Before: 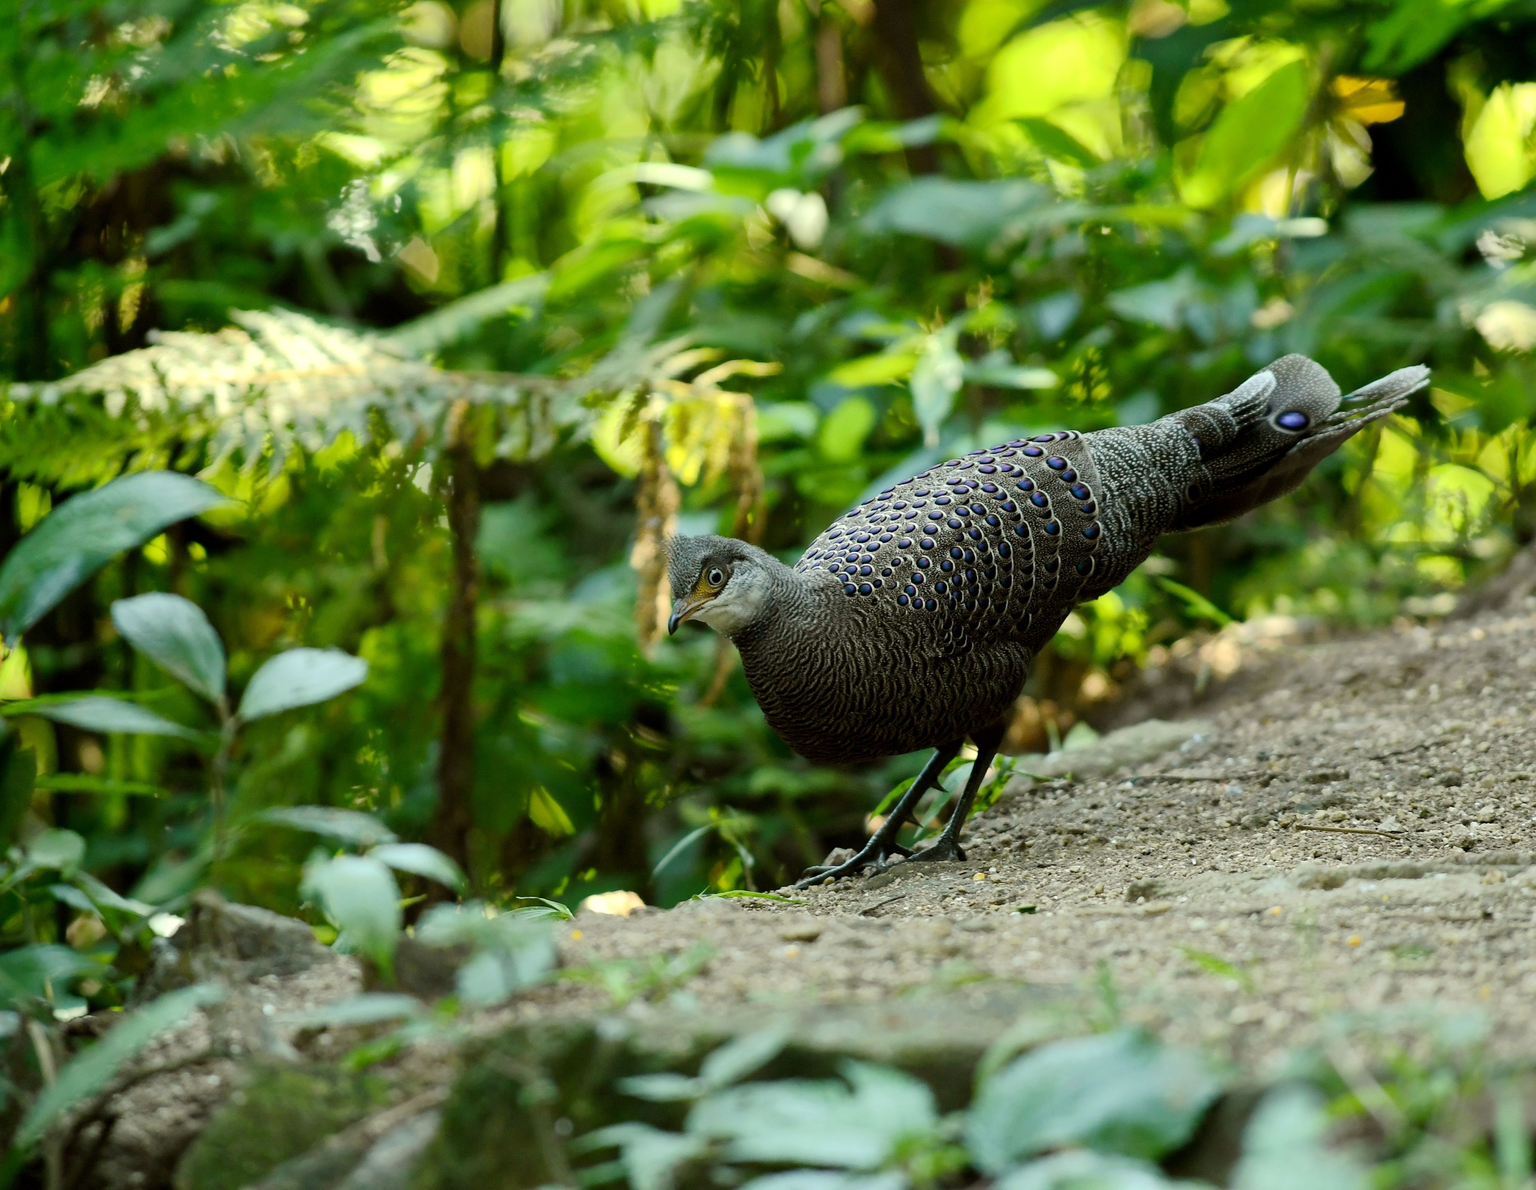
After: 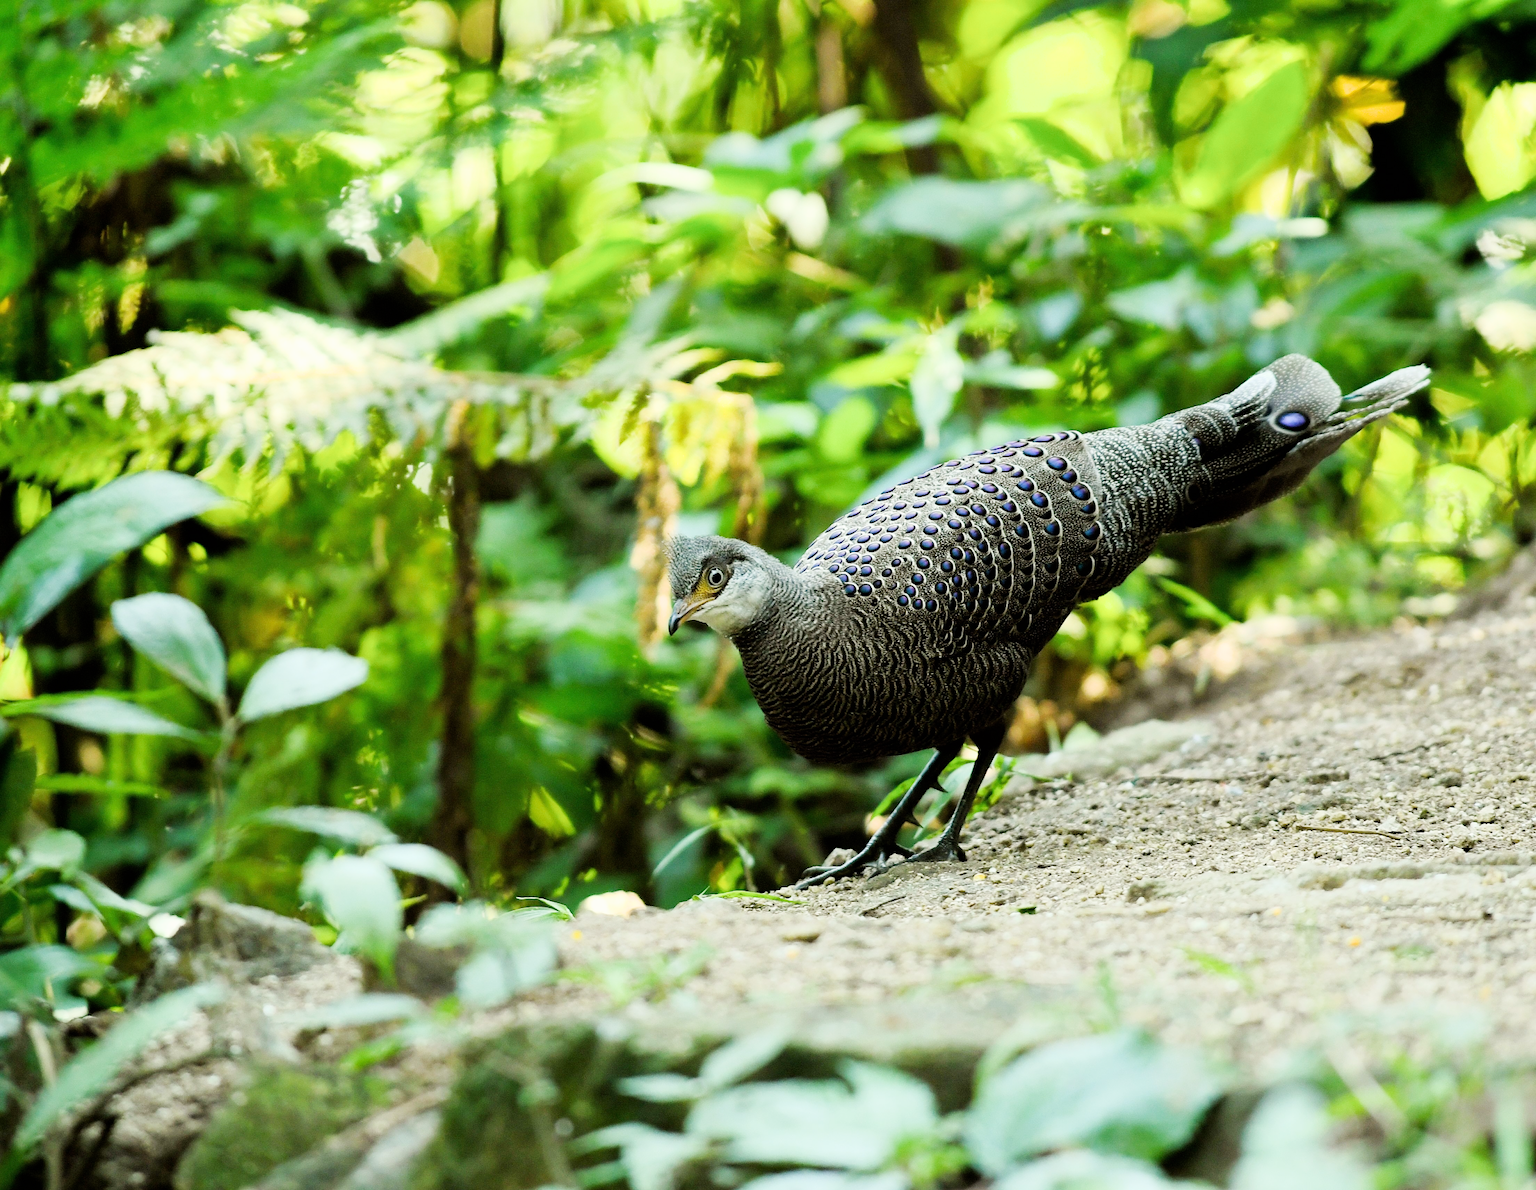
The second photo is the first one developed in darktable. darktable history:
filmic rgb: black relative exposure -7.65 EV, white relative exposure 3.99 EV, hardness 4.02, contrast 1.095, highlights saturation mix -29.42%
exposure: black level correction 0, exposure 1.2 EV, compensate highlight preservation false
